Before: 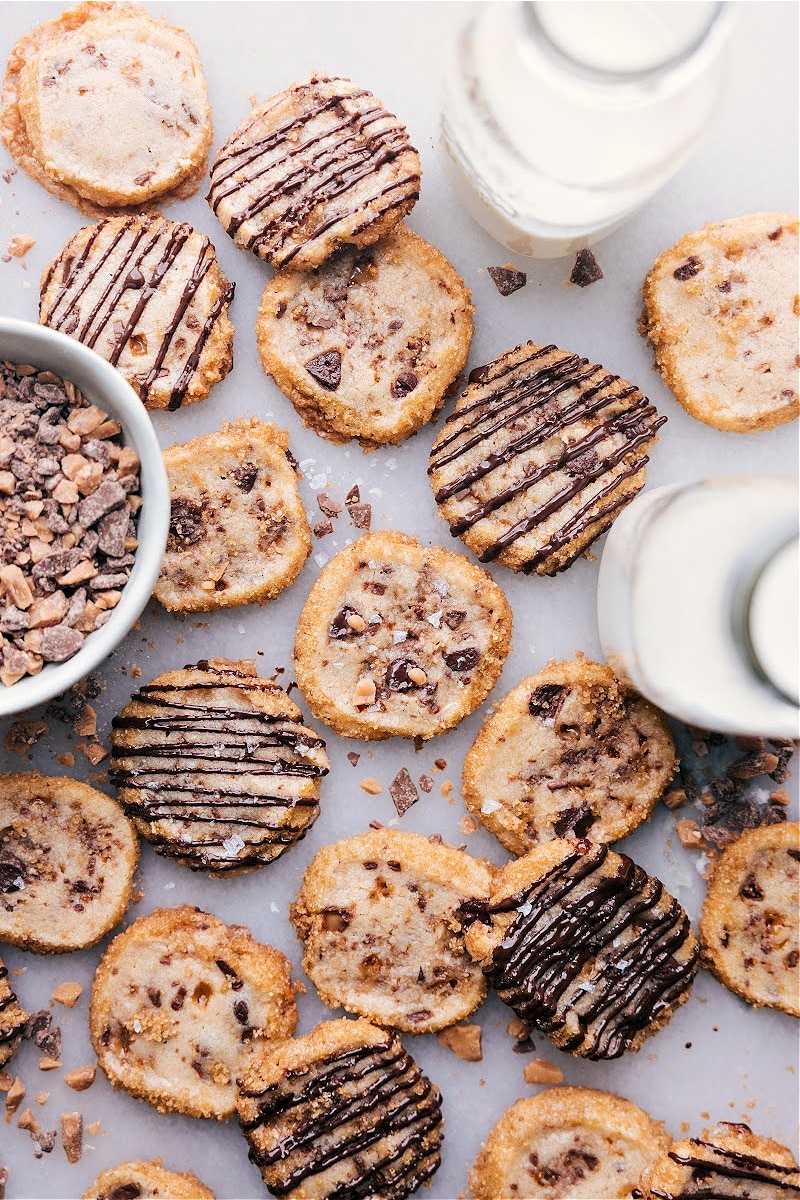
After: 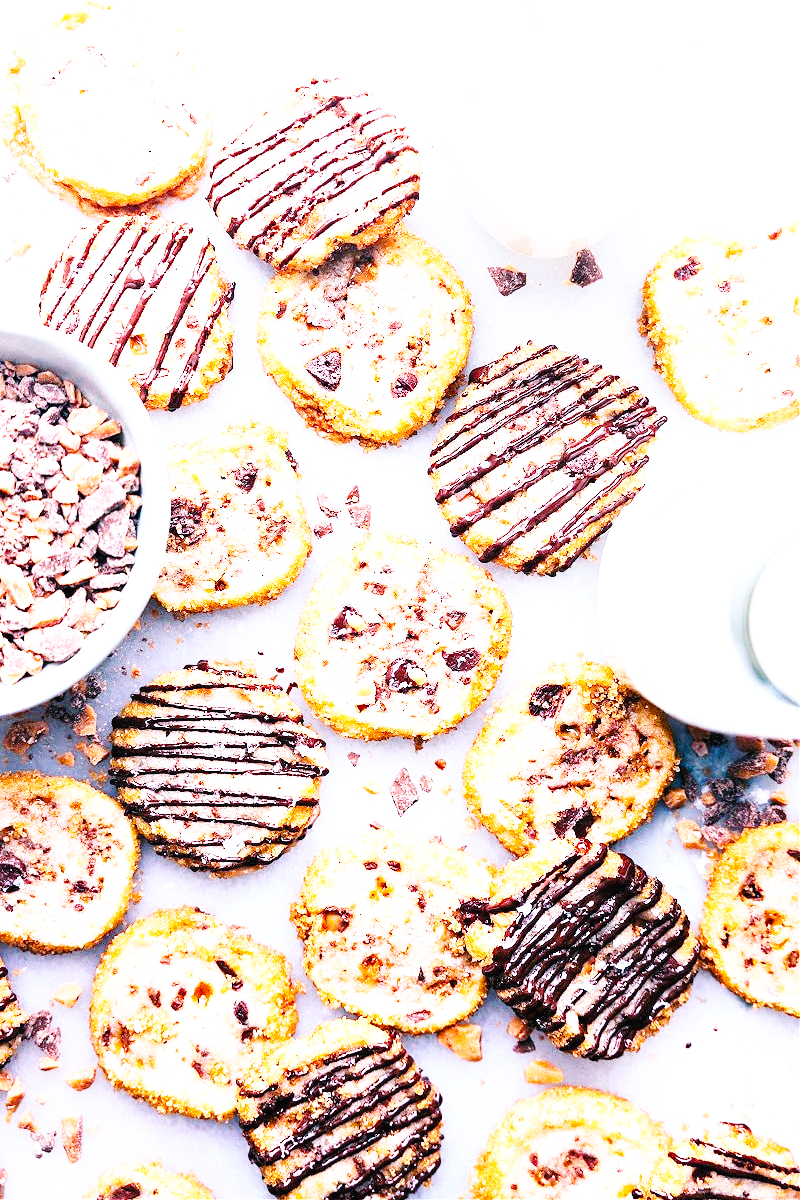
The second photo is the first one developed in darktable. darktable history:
color calibration: illuminant custom, x 0.371, y 0.381, temperature 4283.41 K
base curve: curves: ch0 [(0, 0.003) (0.001, 0.002) (0.006, 0.004) (0.02, 0.022) (0.048, 0.086) (0.094, 0.234) (0.162, 0.431) (0.258, 0.629) (0.385, 0.8) (0.548, 0.918) (0.751, 0.988) (1, 1)], preserve colors none
color balance rgb: linear chroma grading › global chroma 8.927%, perceptual saturation grading › global saturation 25.346%, global vibrance 0.595%
exposure: exposure 0.779 EV, compensate highlight preservation false
